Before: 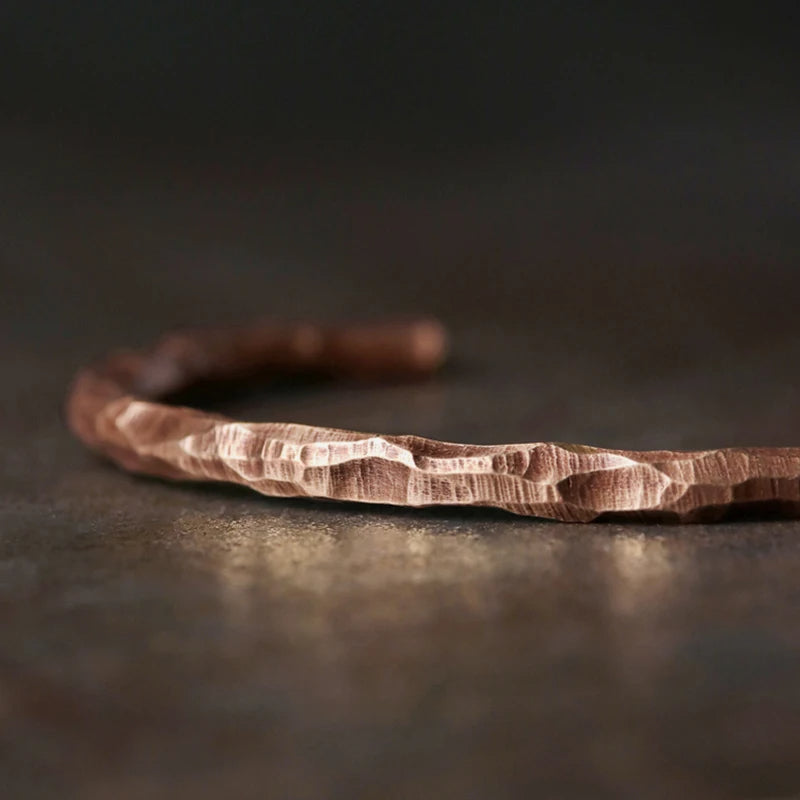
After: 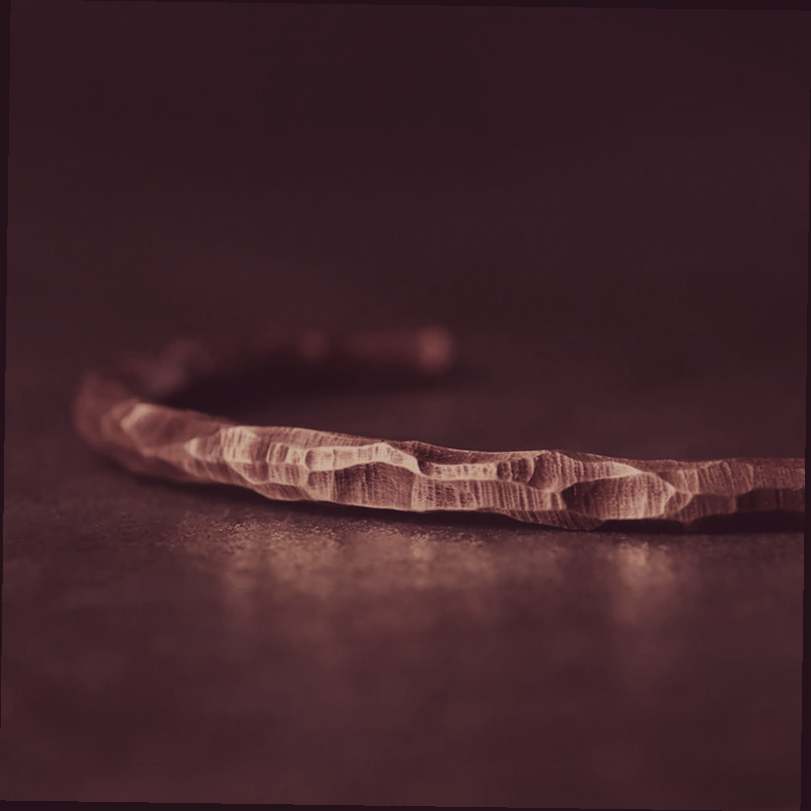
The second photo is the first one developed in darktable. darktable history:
color calibration: illuminant Planckian (black body), x 0.351, y 0.352, temperature 4794.27 K
exposure: black level correction -0.016, exposure -1.018 EV, compensate highlight preservation false
split-toning: highlights › hue 298.8°, highlights › saturation 0.73, compress 41.76%
color correction: highlights a* 19.59, highlights b* 27.49, shadows a* 3.46, shadows b* -17.28, saturation 0.73
rotate and perspective: rotation 0.8°, automatic cropping off
